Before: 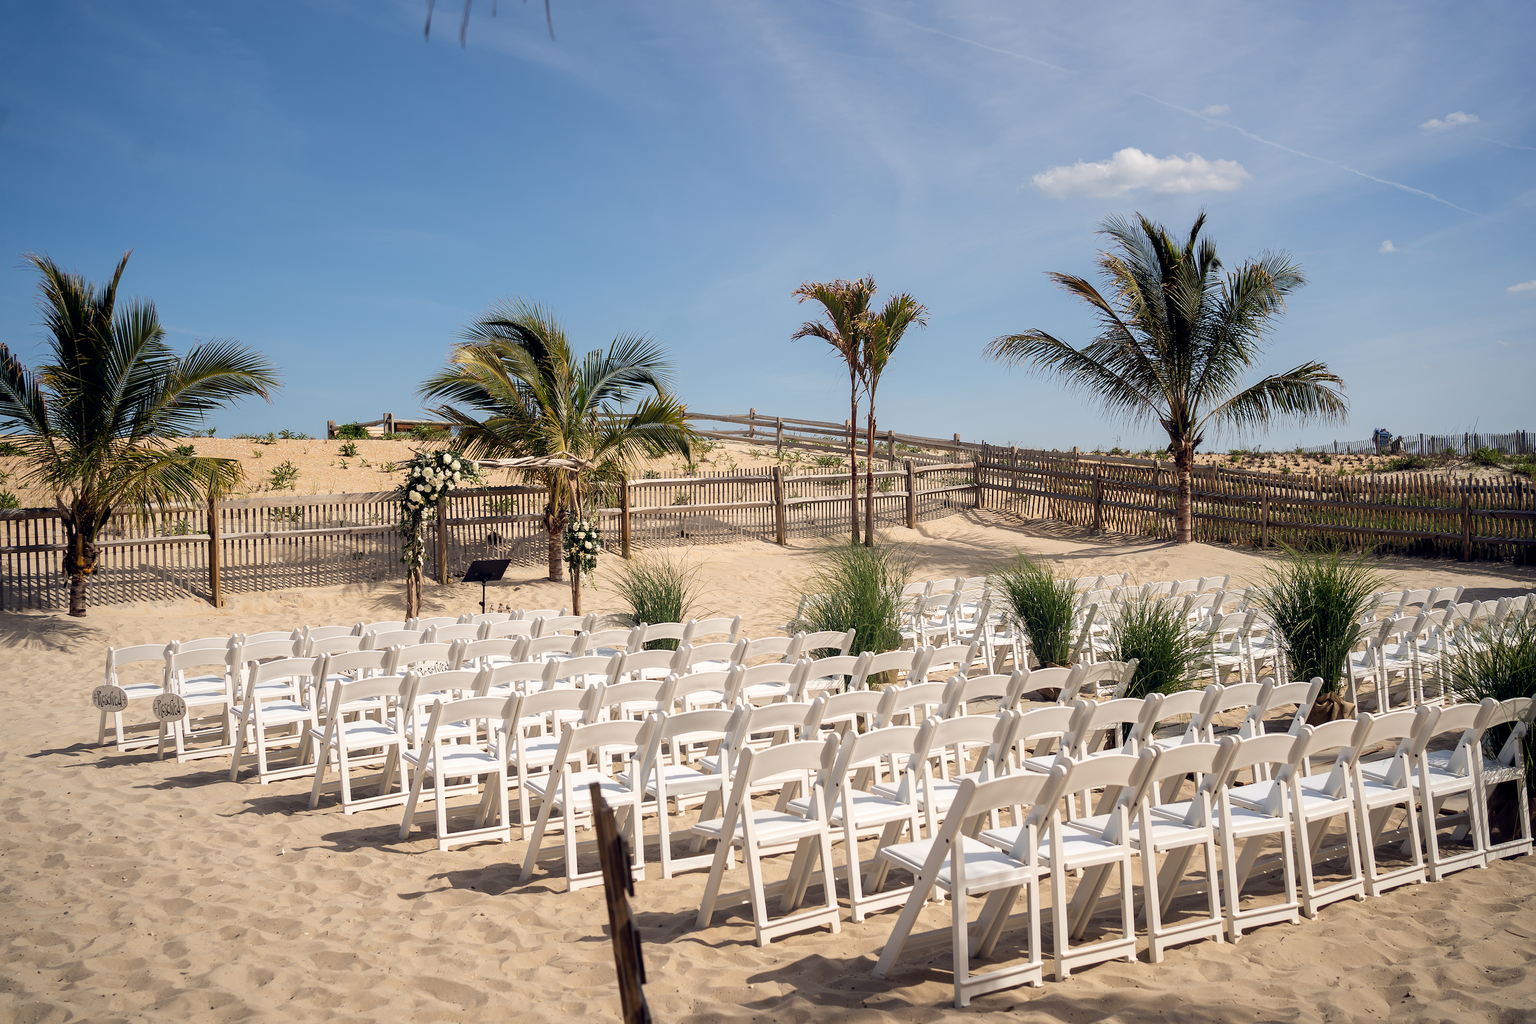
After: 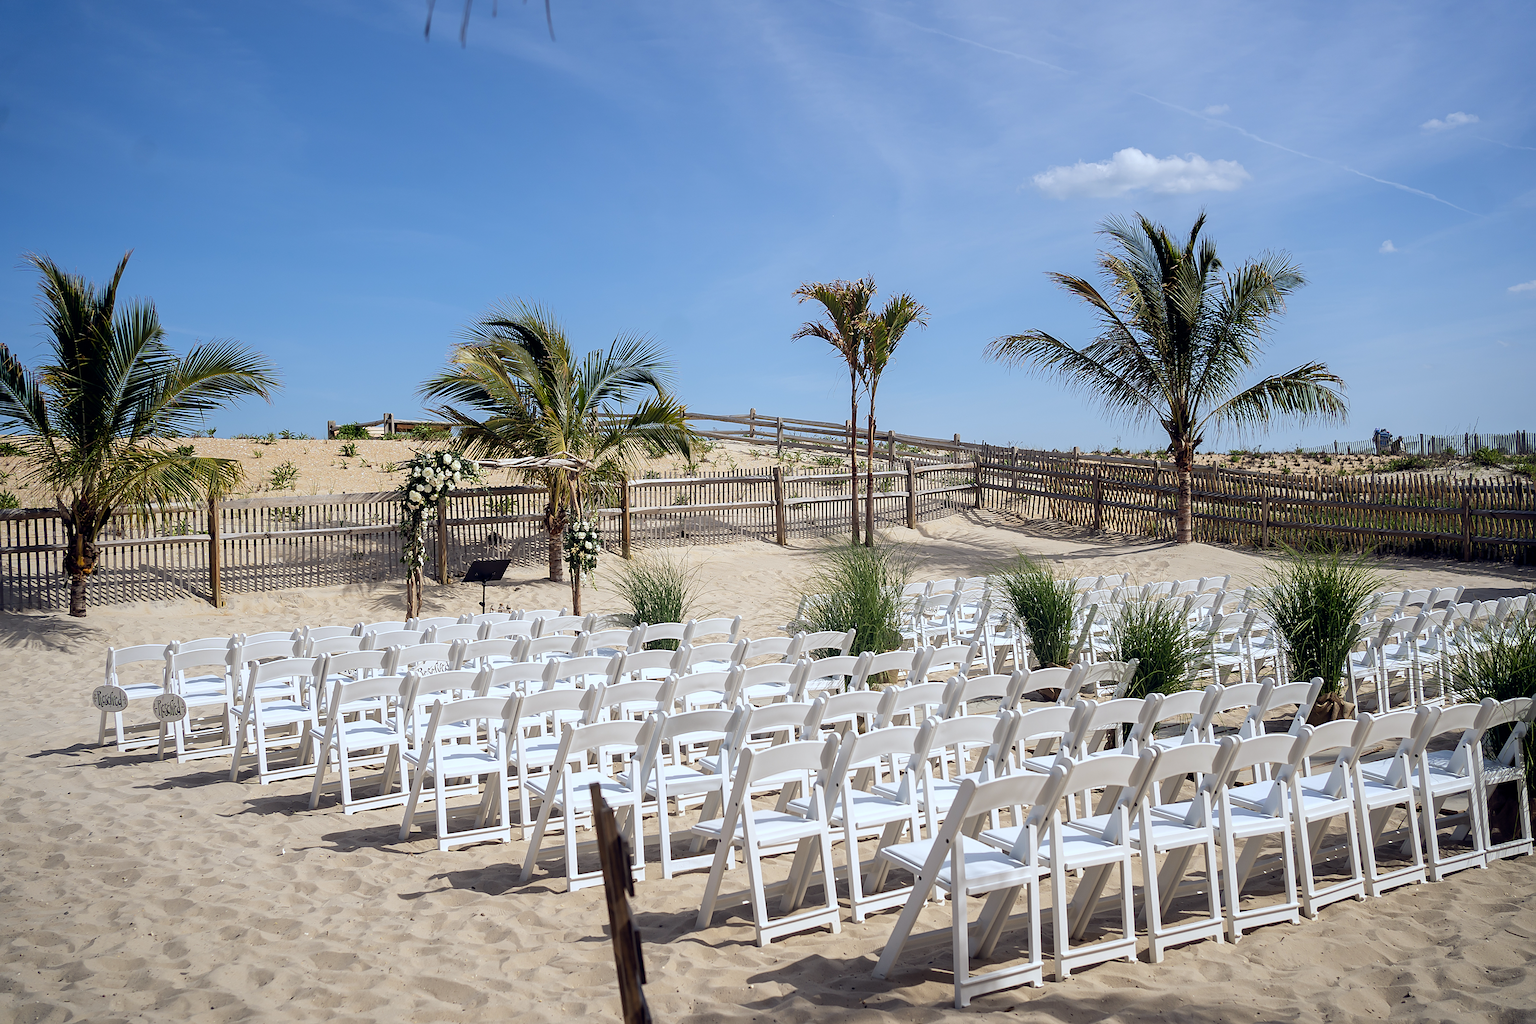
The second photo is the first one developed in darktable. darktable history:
sharpen: radius 1.458, amount 0.398, threshold 1.271
white balance: red 0.924, blue 1.095
